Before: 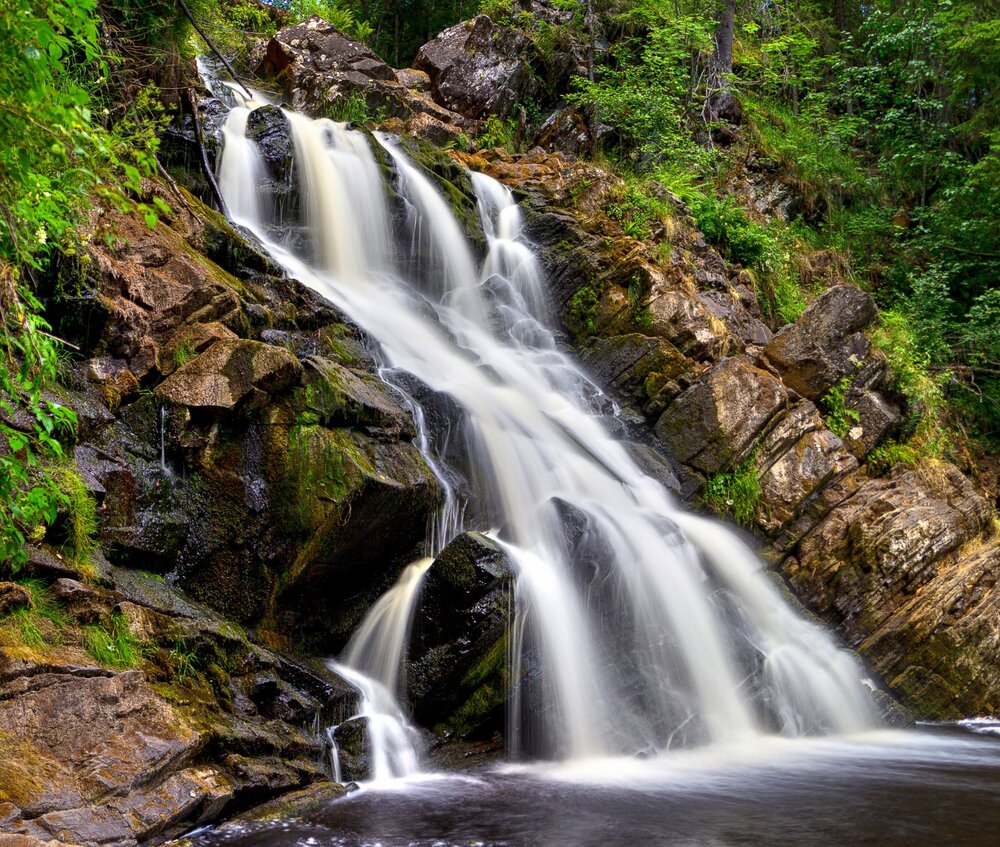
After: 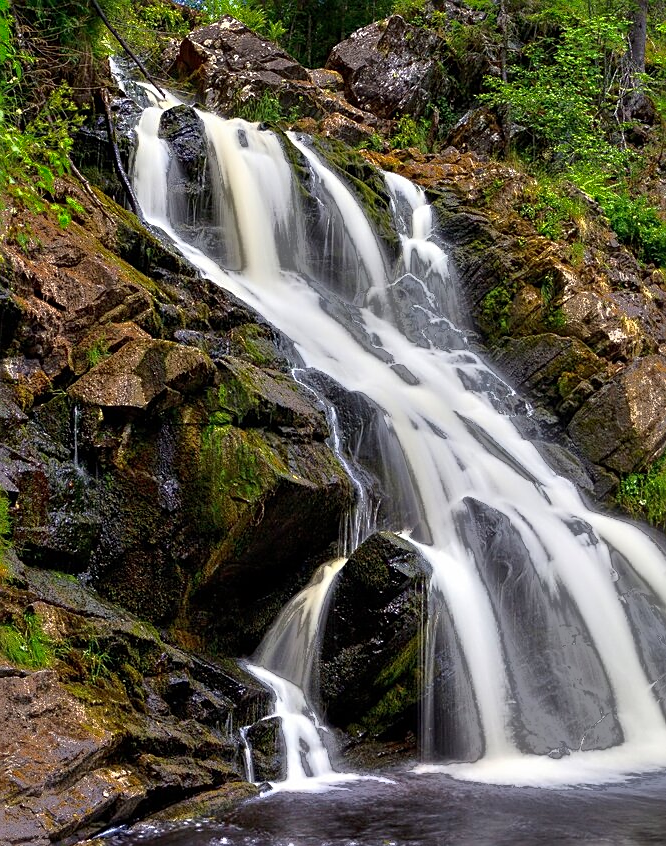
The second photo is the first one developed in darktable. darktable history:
crop and rotate: left 8.786%, right 24.548%
sharpen: on, module defaults
fill light: exposure -0.73 EV, center 0.69, width 2.2
